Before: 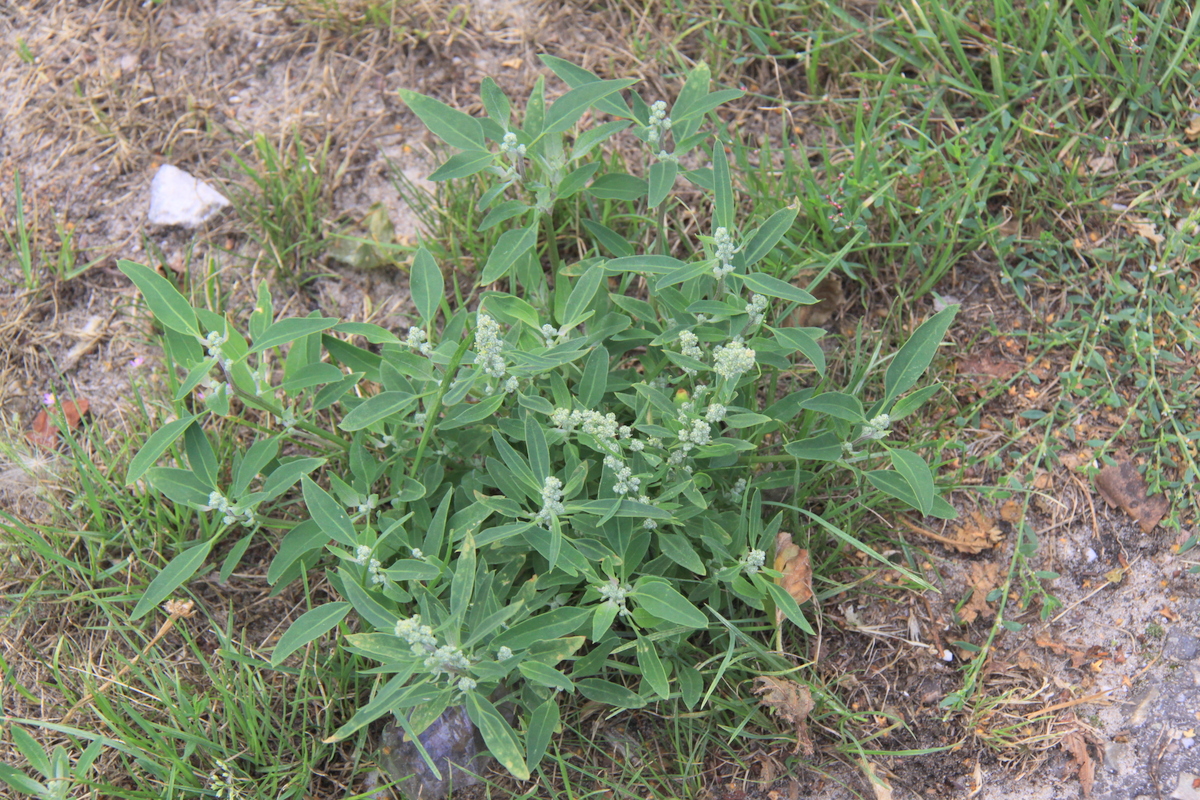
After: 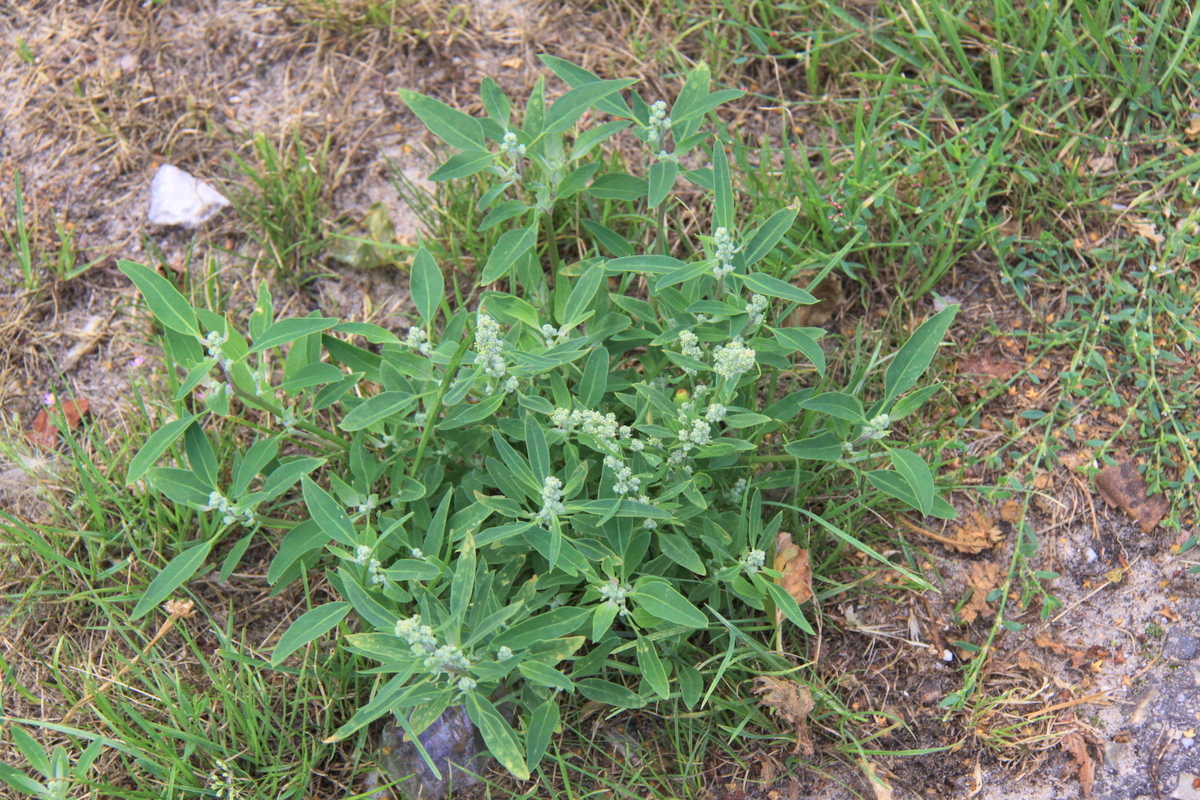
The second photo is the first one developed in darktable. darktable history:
local contrast: highlights 103%, shadows 102%, detail 120%, midtone range 0.2
shadows and highlights: radius 134.29, soften with gaussian
velvia: on, module defaults
